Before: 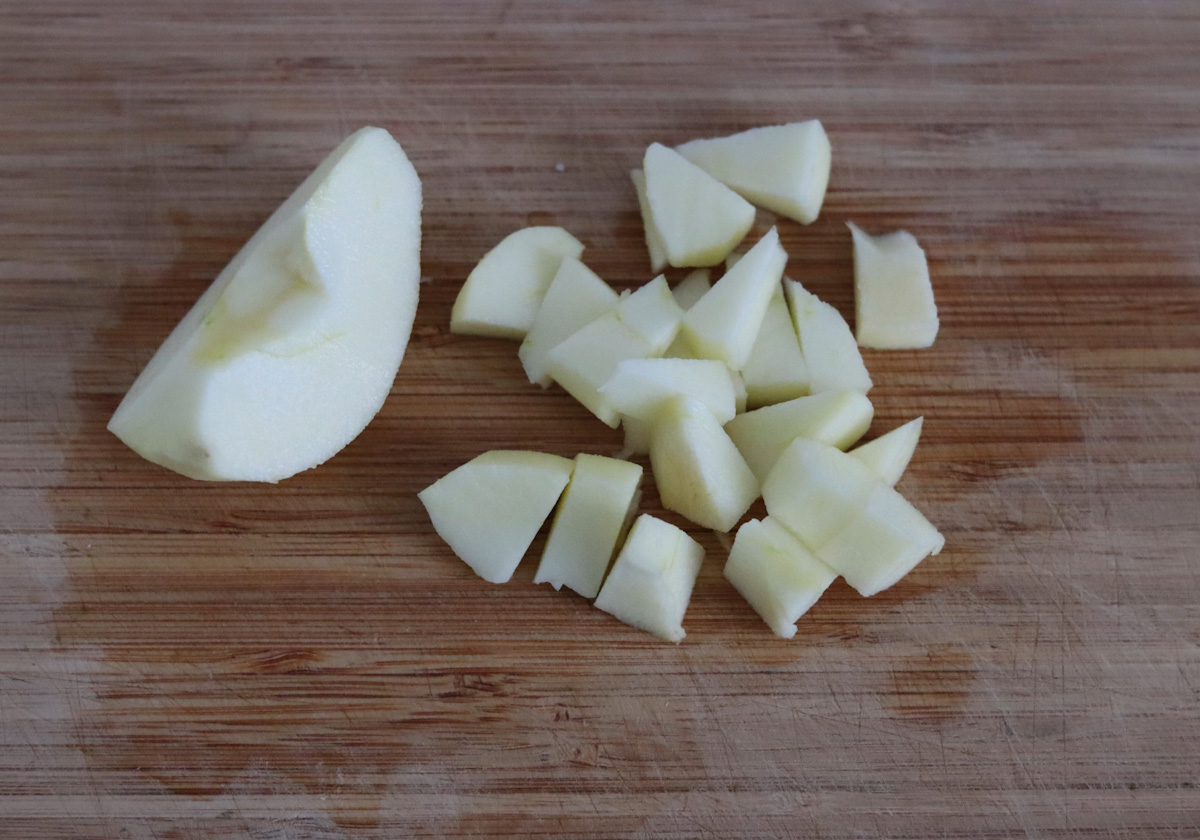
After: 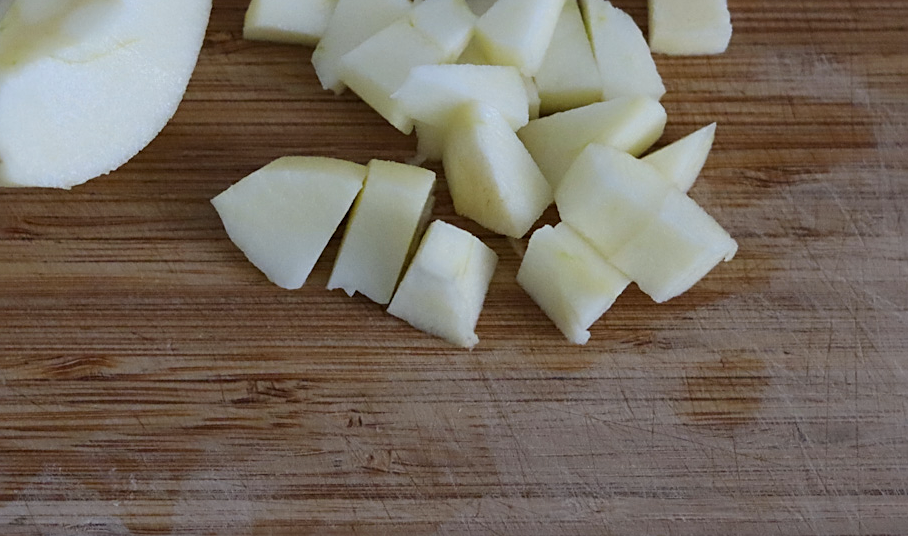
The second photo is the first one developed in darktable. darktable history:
crop and rotate: left 17.299%, top 35.115%, right 7.015%, bottom 1.024%
sharpen: on, module defaults
color contrast: green-magenta contrast 0.8, blue-yellow contrast 1.1, unbound 0
